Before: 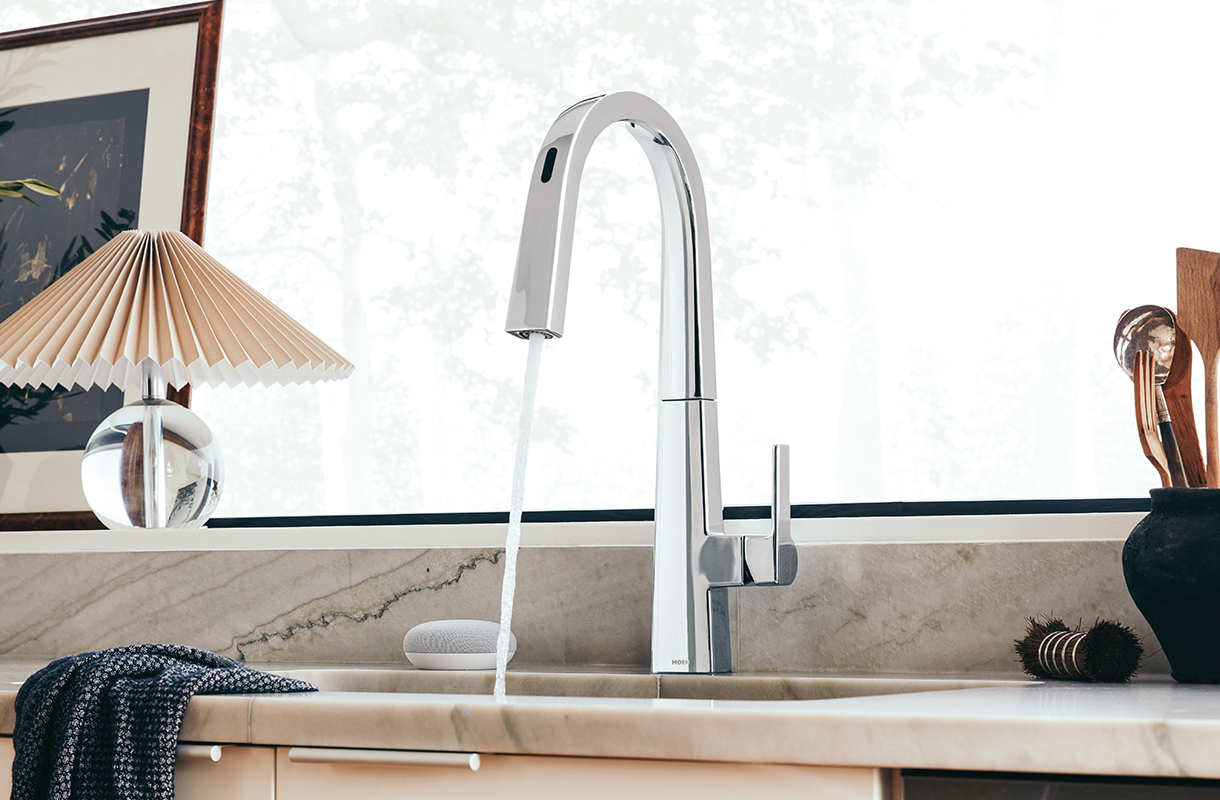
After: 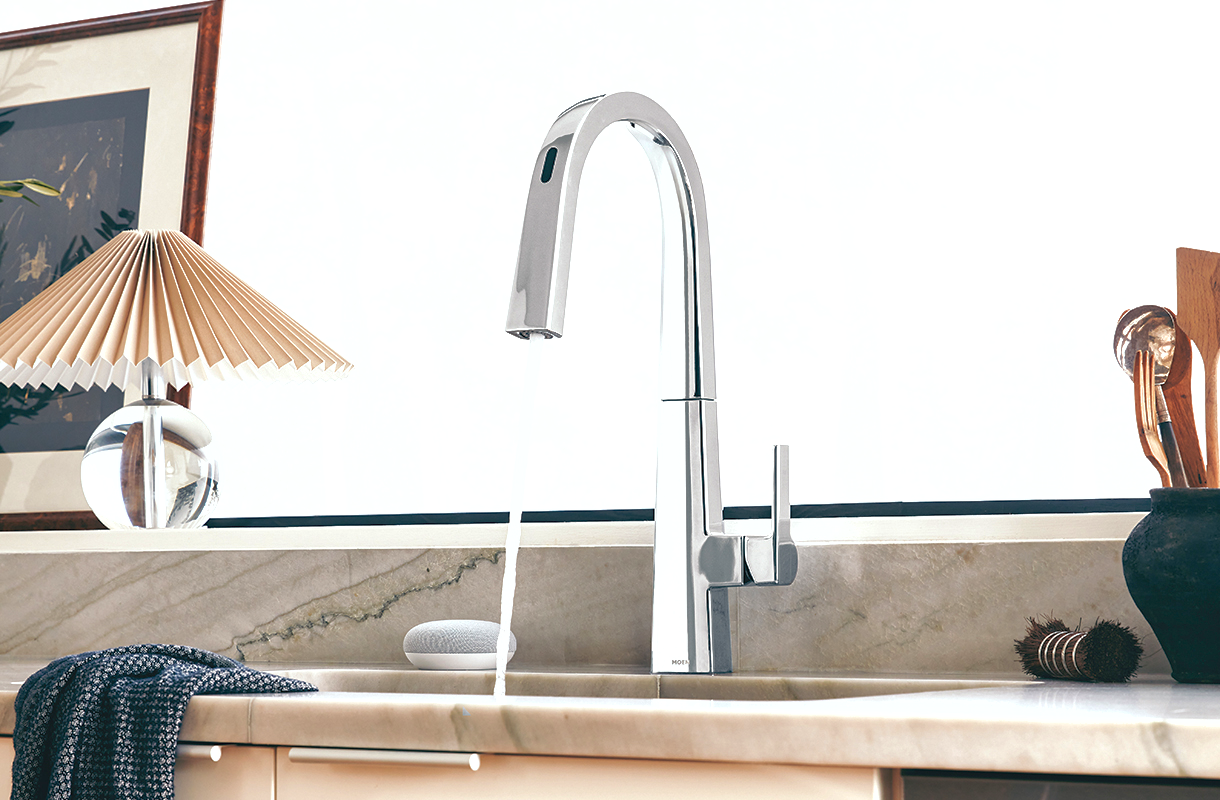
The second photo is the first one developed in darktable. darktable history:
exposure: black level correction 0, exposure 0.498 EV, compensate highlight preservation false
shadows and highlights: on, module defaults
